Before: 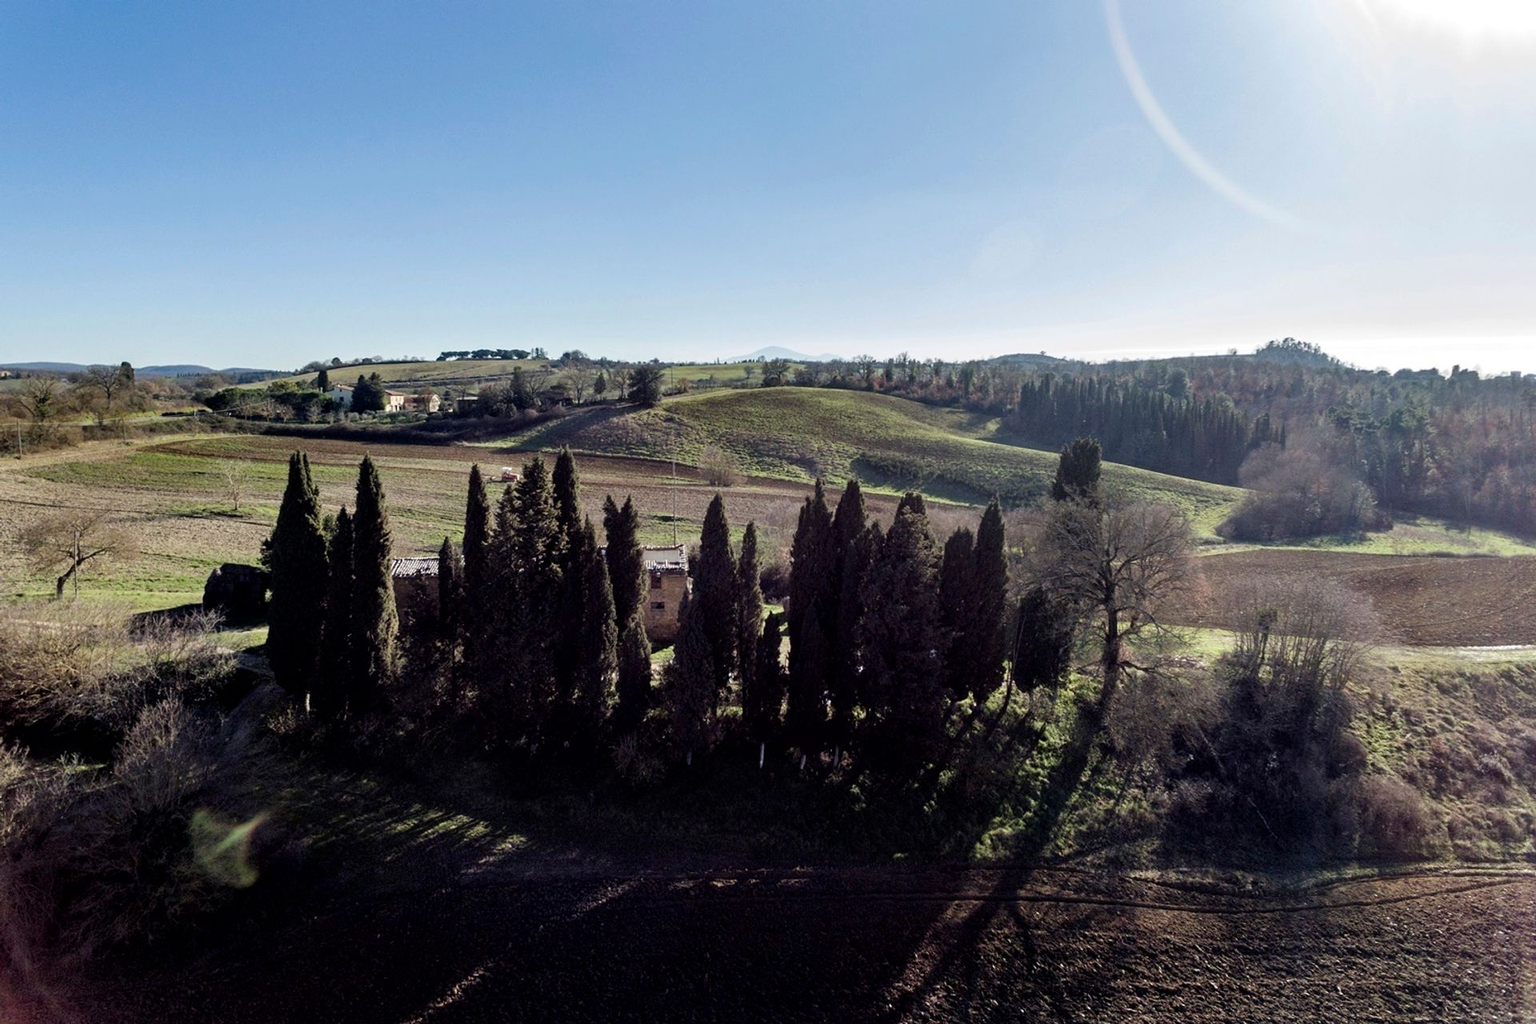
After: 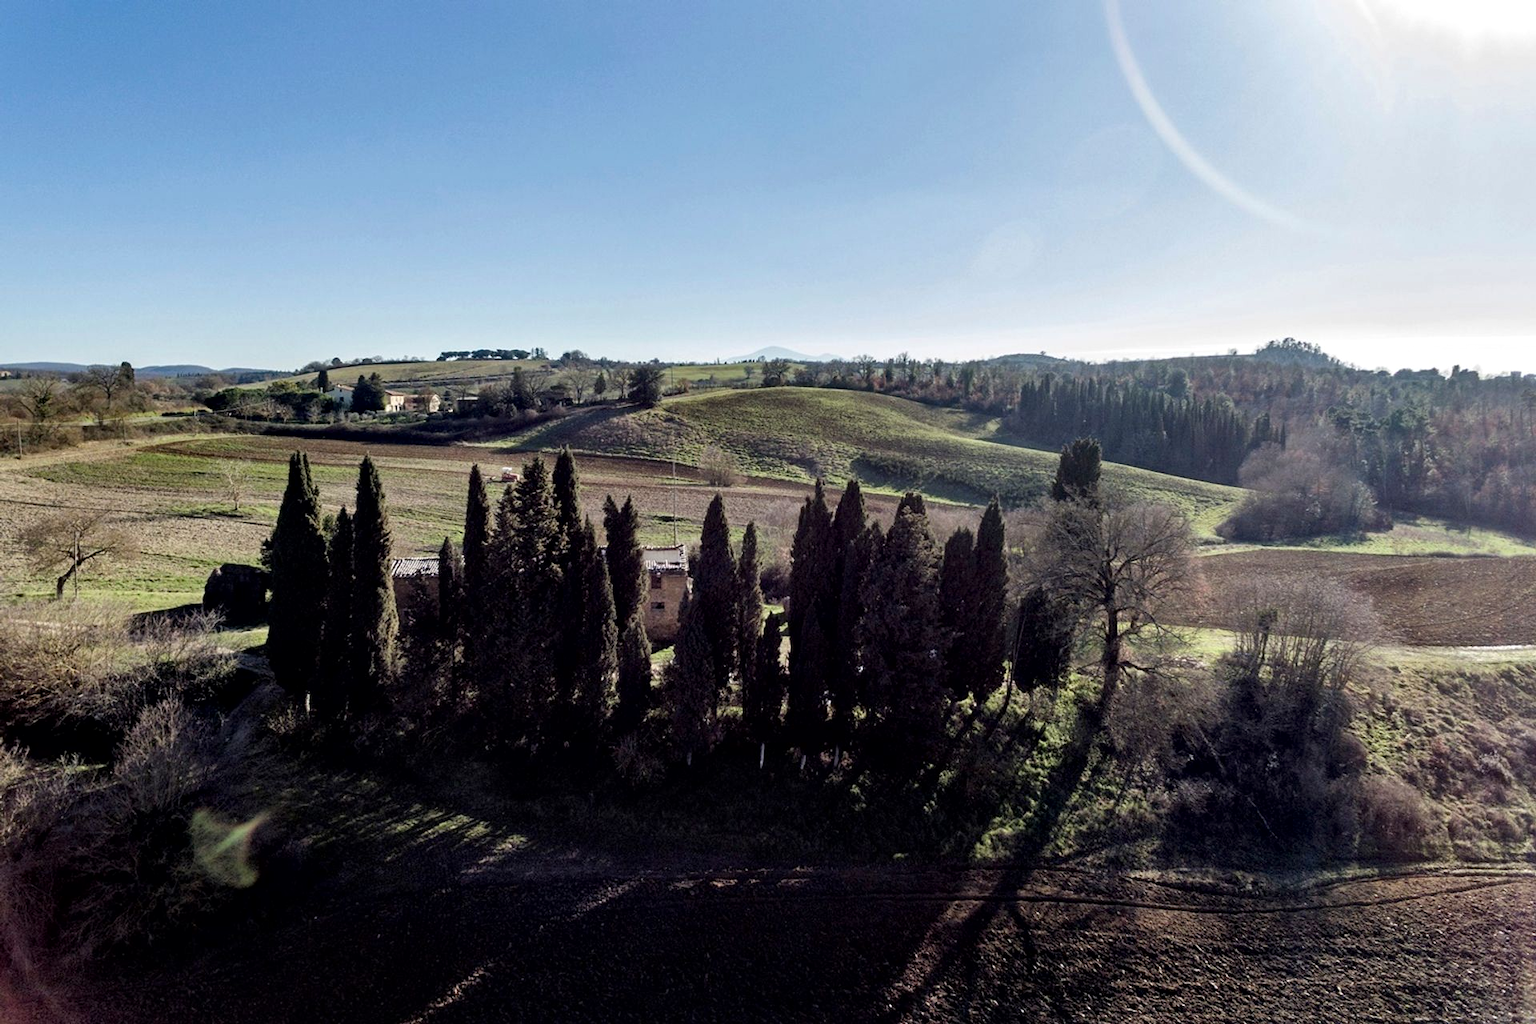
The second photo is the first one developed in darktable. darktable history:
local contrast: mode bilateral grid, contrast 20, coarseness 50, detail 128%, midtone range 0.2
